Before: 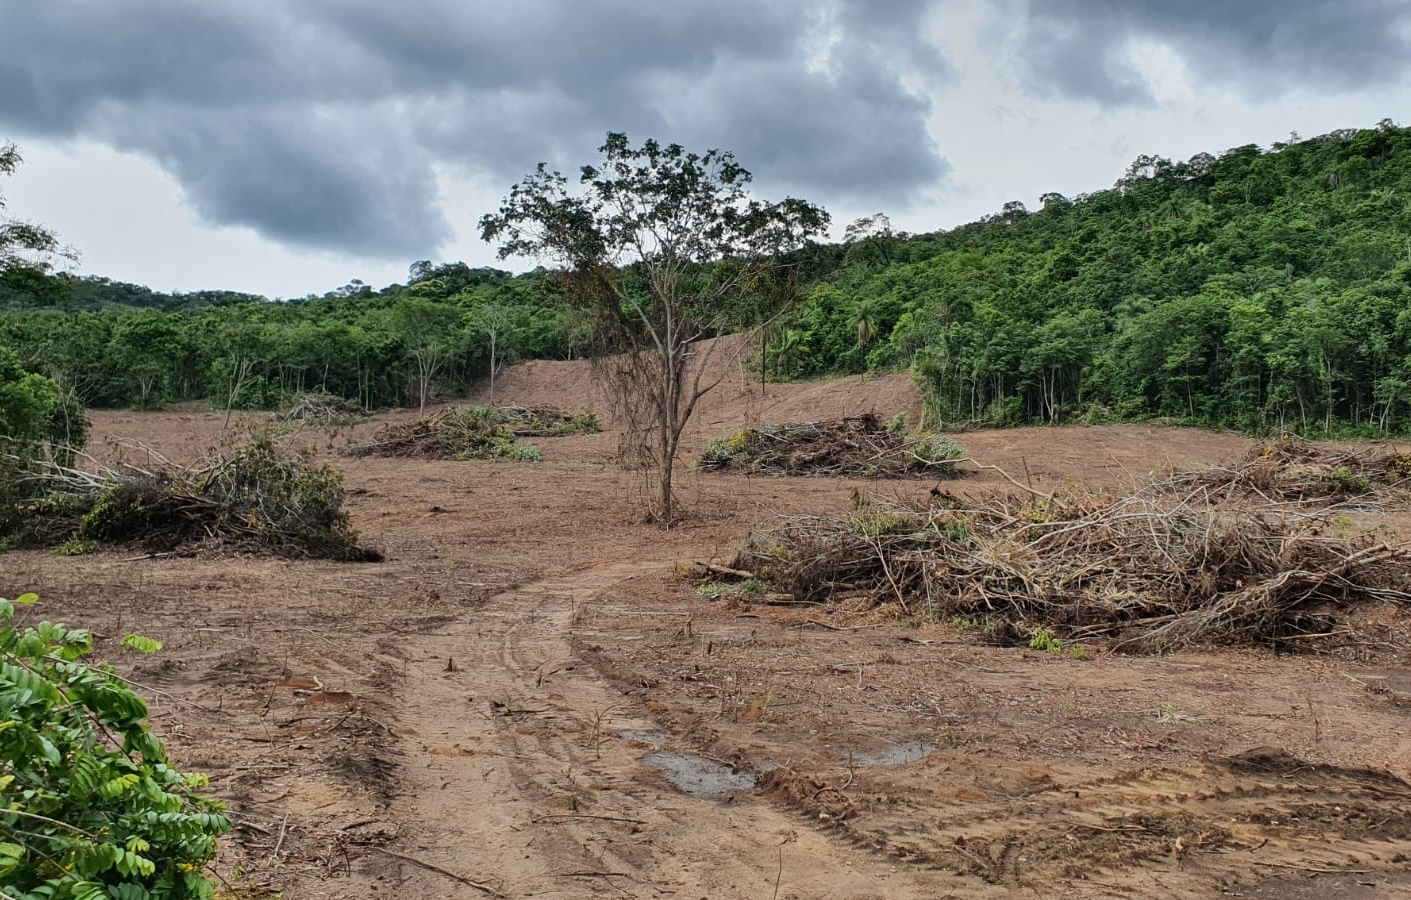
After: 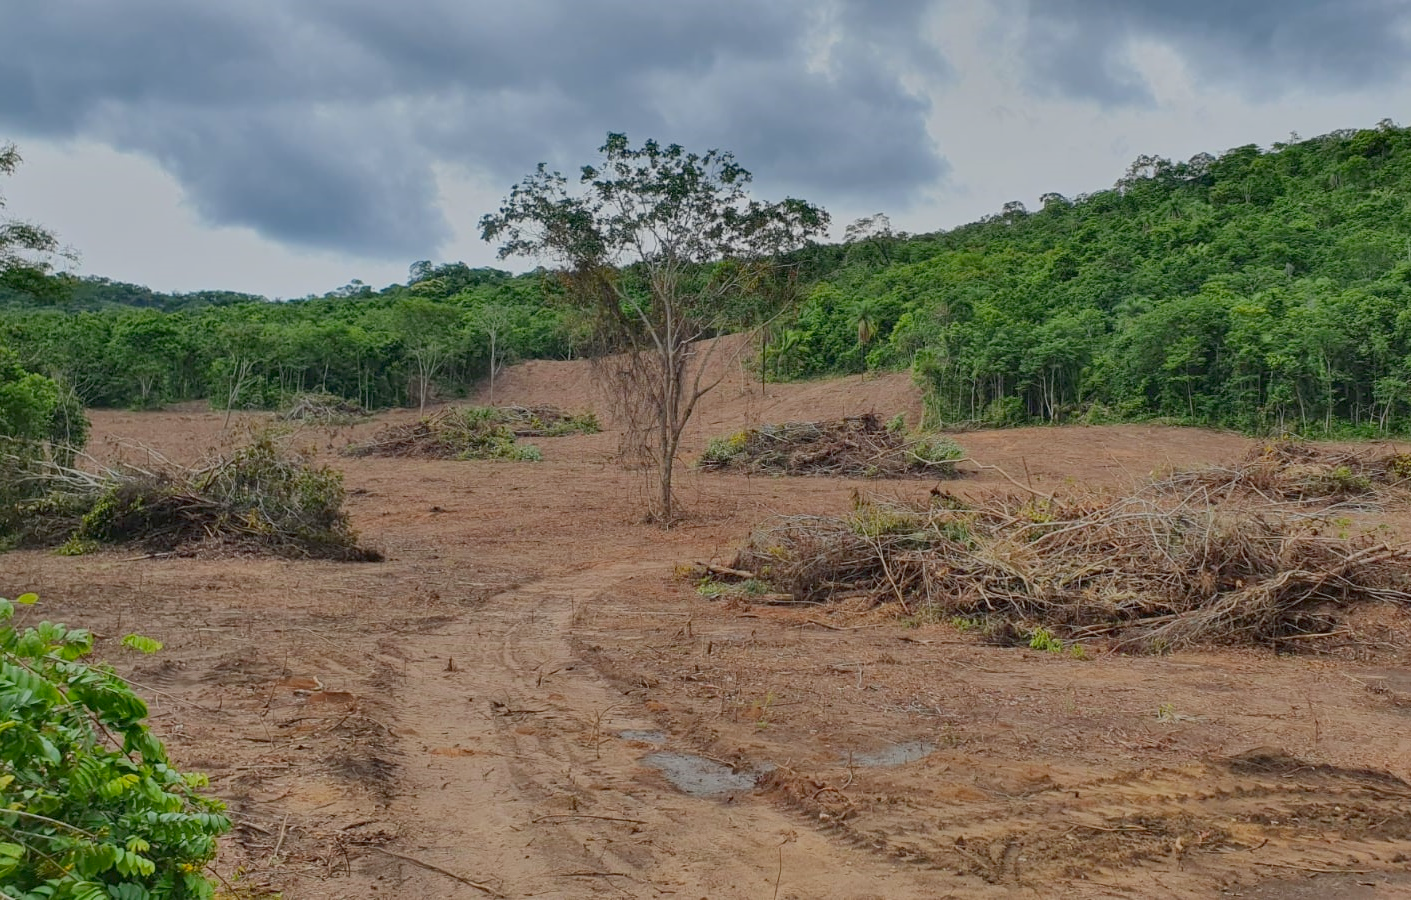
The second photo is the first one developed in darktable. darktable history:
color balance rgb: perceptual saturation grading › global saturation 16.952%, contrast -29.443%
